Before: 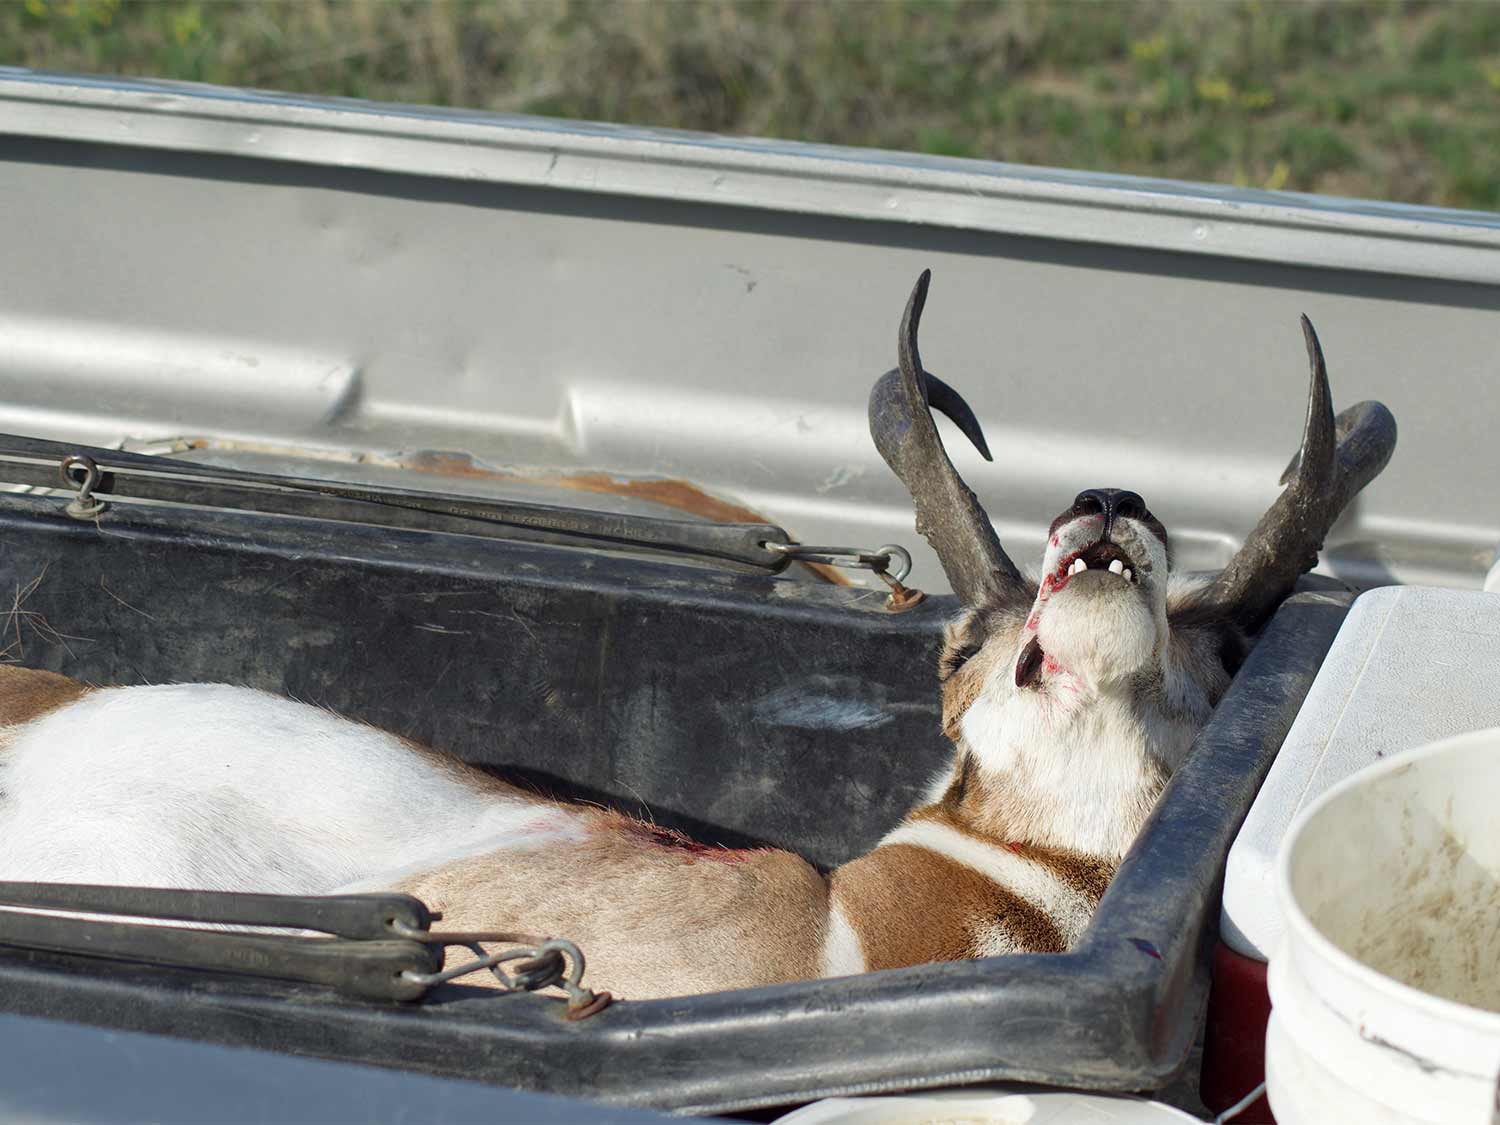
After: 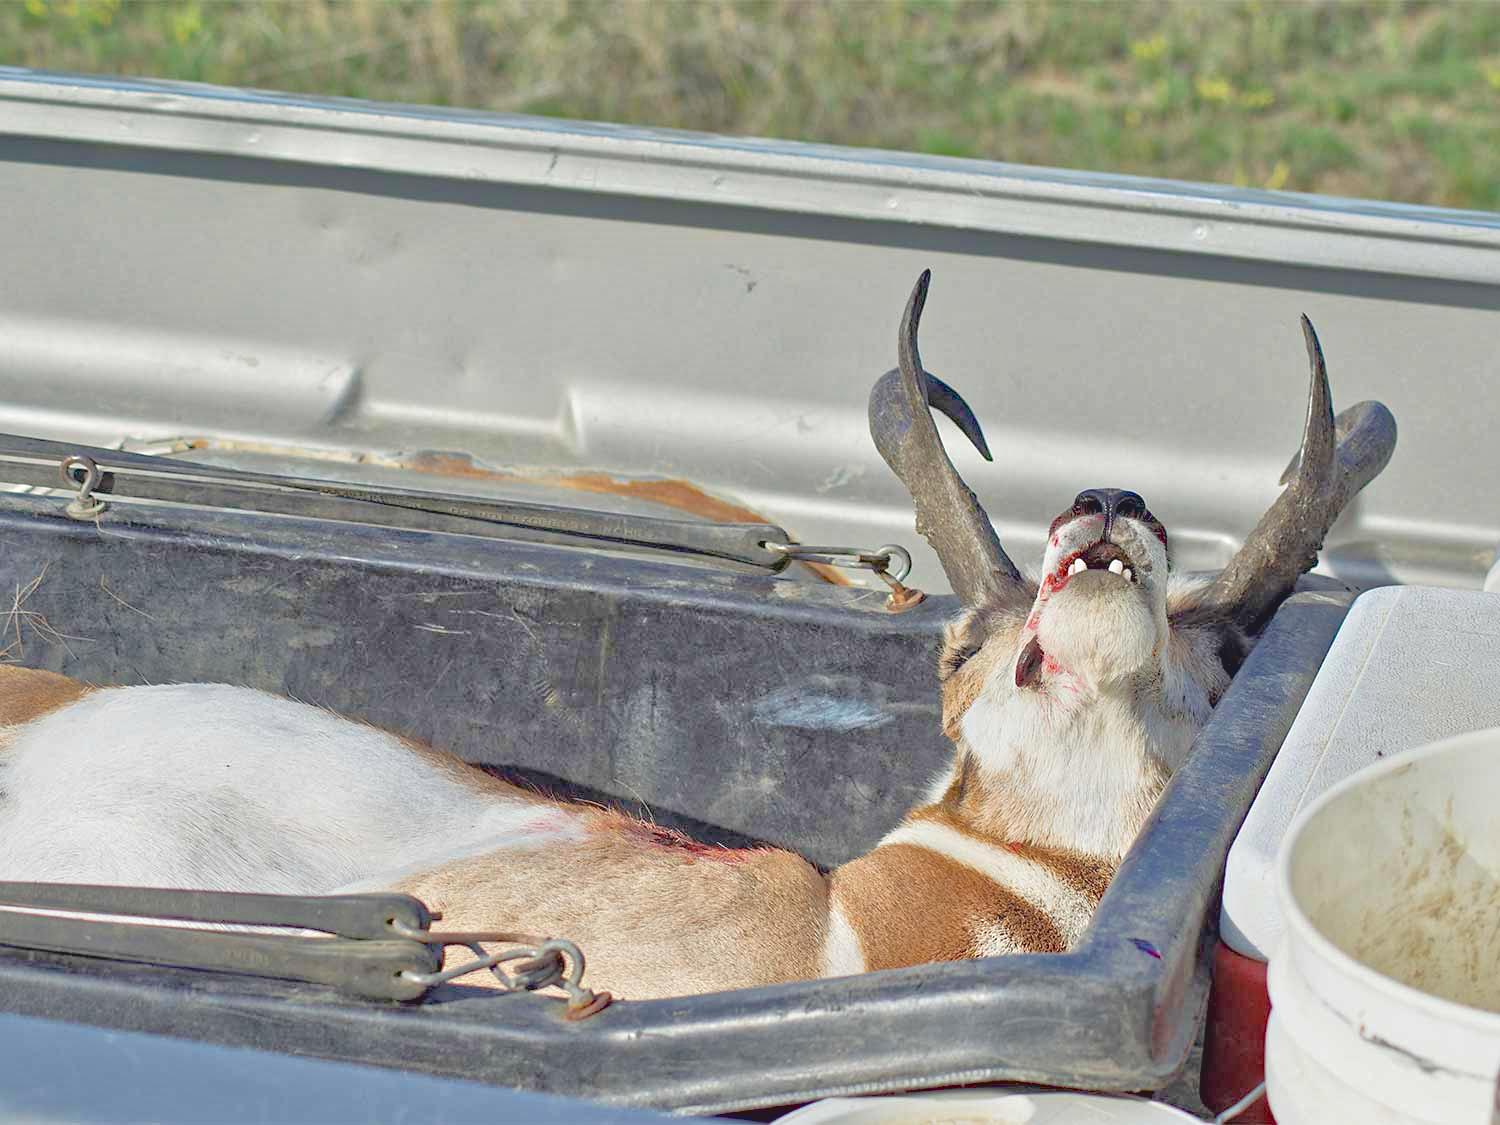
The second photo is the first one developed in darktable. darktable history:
sharpen: radius 1.308, amount 0.301, threshold 0.073
contrast brightness saturation: contrast -0.141, brightness 0.053, saturation -0.126
haze removal: strength 0.286, distance 0.246, compatibility mode true, adaptive false
tone equalizer: -8 EV 1.99 EV, -7 EV 1.99 EV, -6 EV 1.98 EV, -5 EV 2 EV, -4 EV 1.97 EV, -3 EV 1.48 EV, -2 EV 0.985 EV, -1 EV 0.512 EV
